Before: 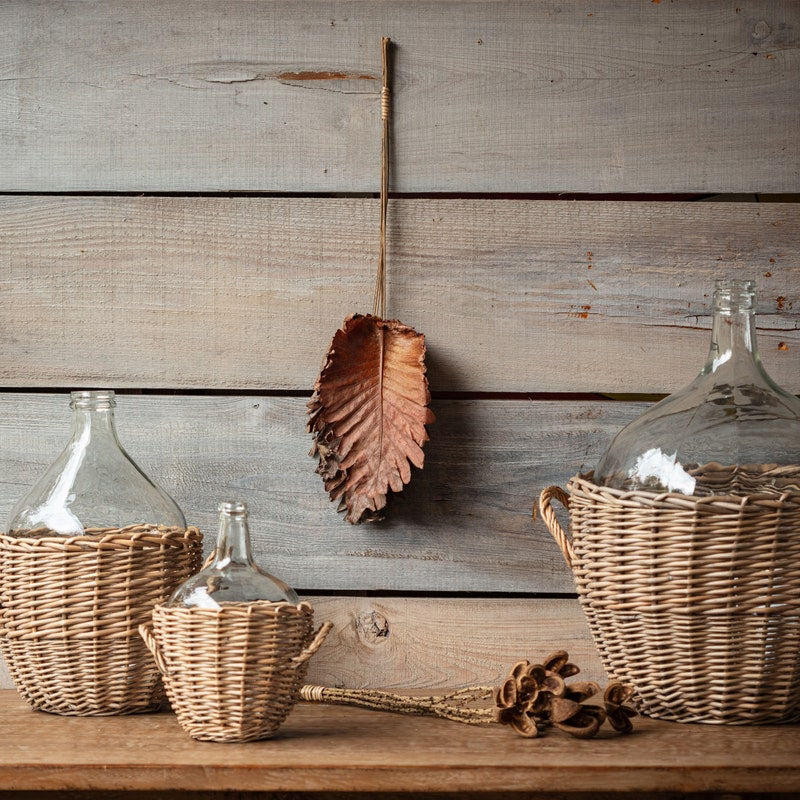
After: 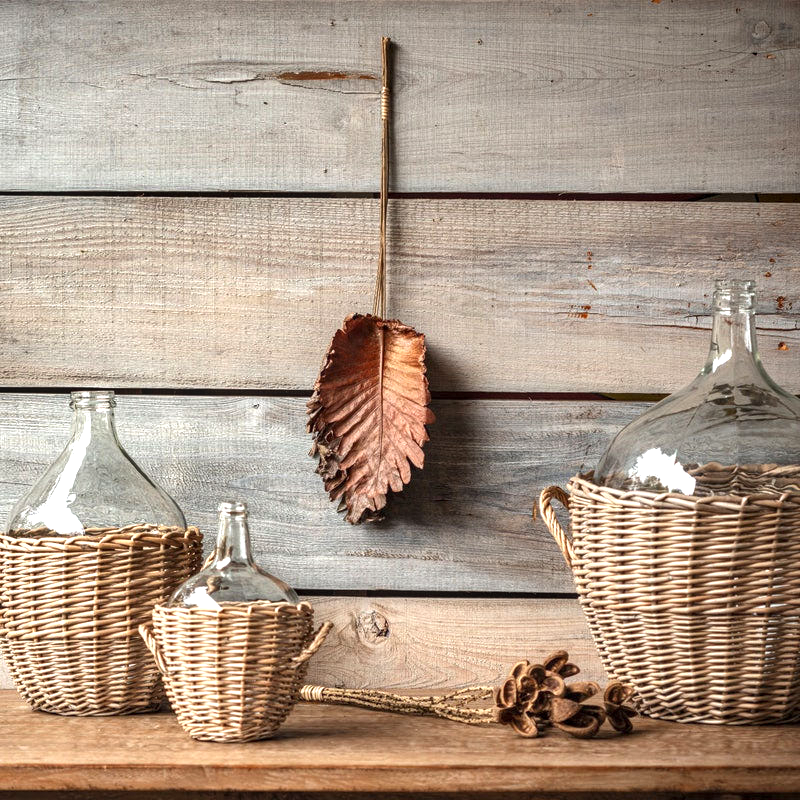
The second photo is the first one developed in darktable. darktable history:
exposure: black level correction 0, exposure 0.702 EV, compensate highlight preservation false
shadows and highlights: shadows 4.96, soften with gaussian
tone curve: curves: ch0 [(0, 0) (0.003, 0.003) (0.011, 0.011) (0.025, 0.025) (0.044, 0.044) (0.069, 0.069) (0.1, 0.099) (0.136, 0.135) (0.177, 0.176) (0.224, 0.223) (0.277, 0.275) (0.335, 0.333) (0.399, 0.396) (0.468, 0.465) (0.543, 0.546) (0.623, 0.625) (0.709, 0.711) (0.801, 0.802) (0.898, 0.898) (1, 1)], color space Lab, independent channels, preserve colors none
local contrast: on, module defaults
contrast brightness saturation: saturation -0.069
